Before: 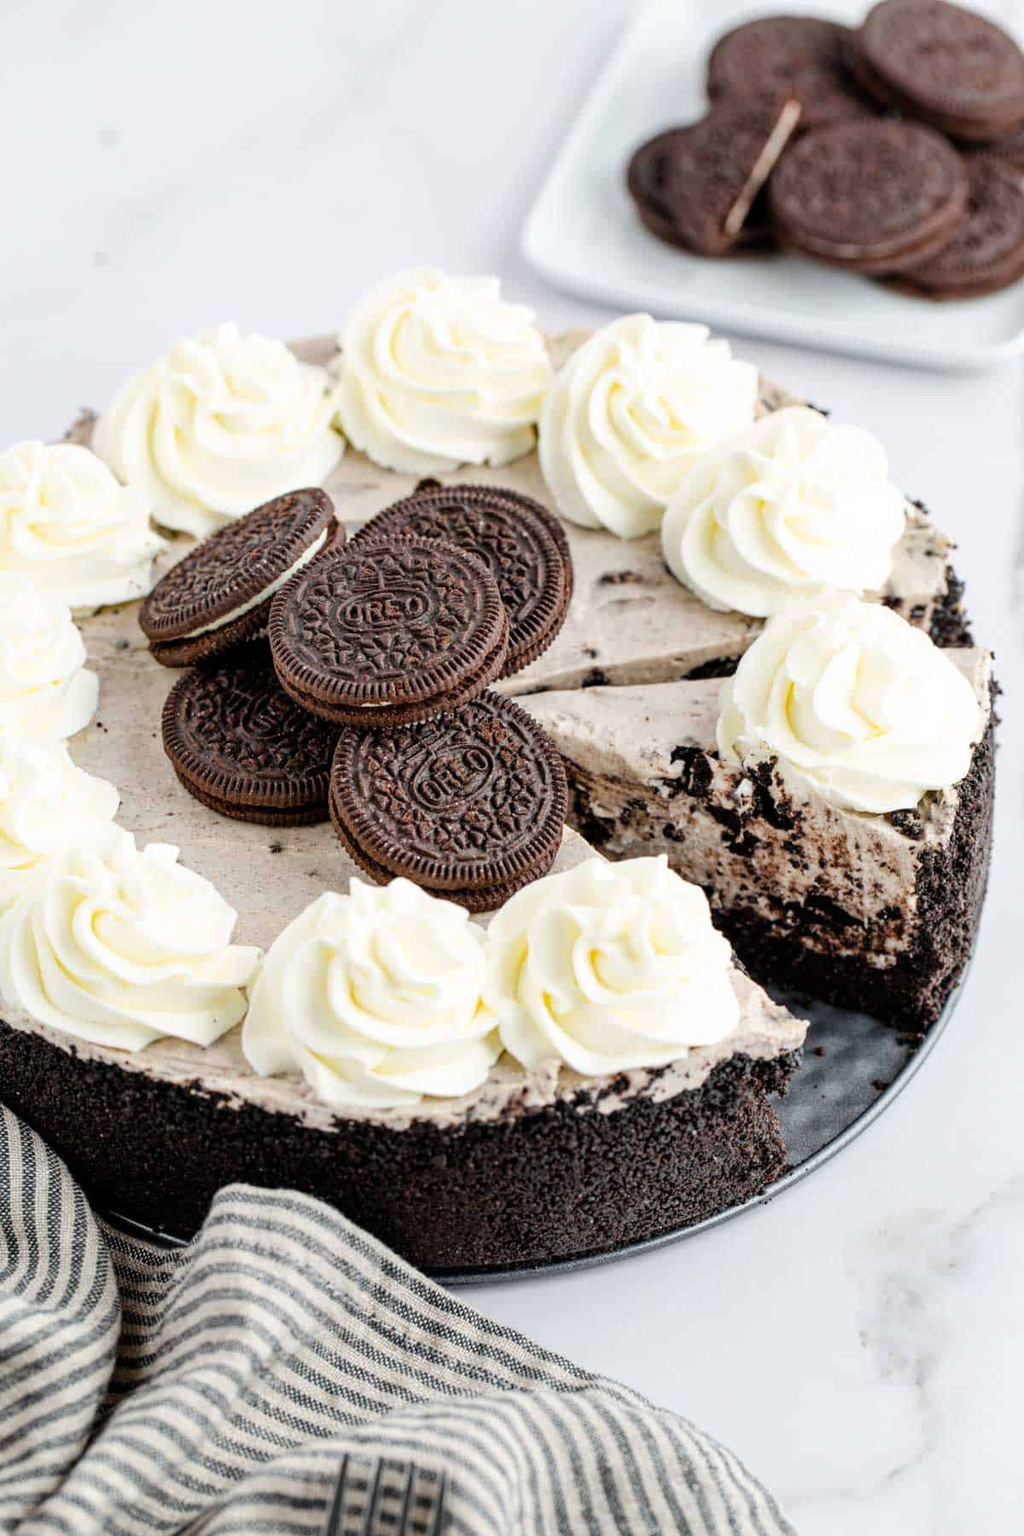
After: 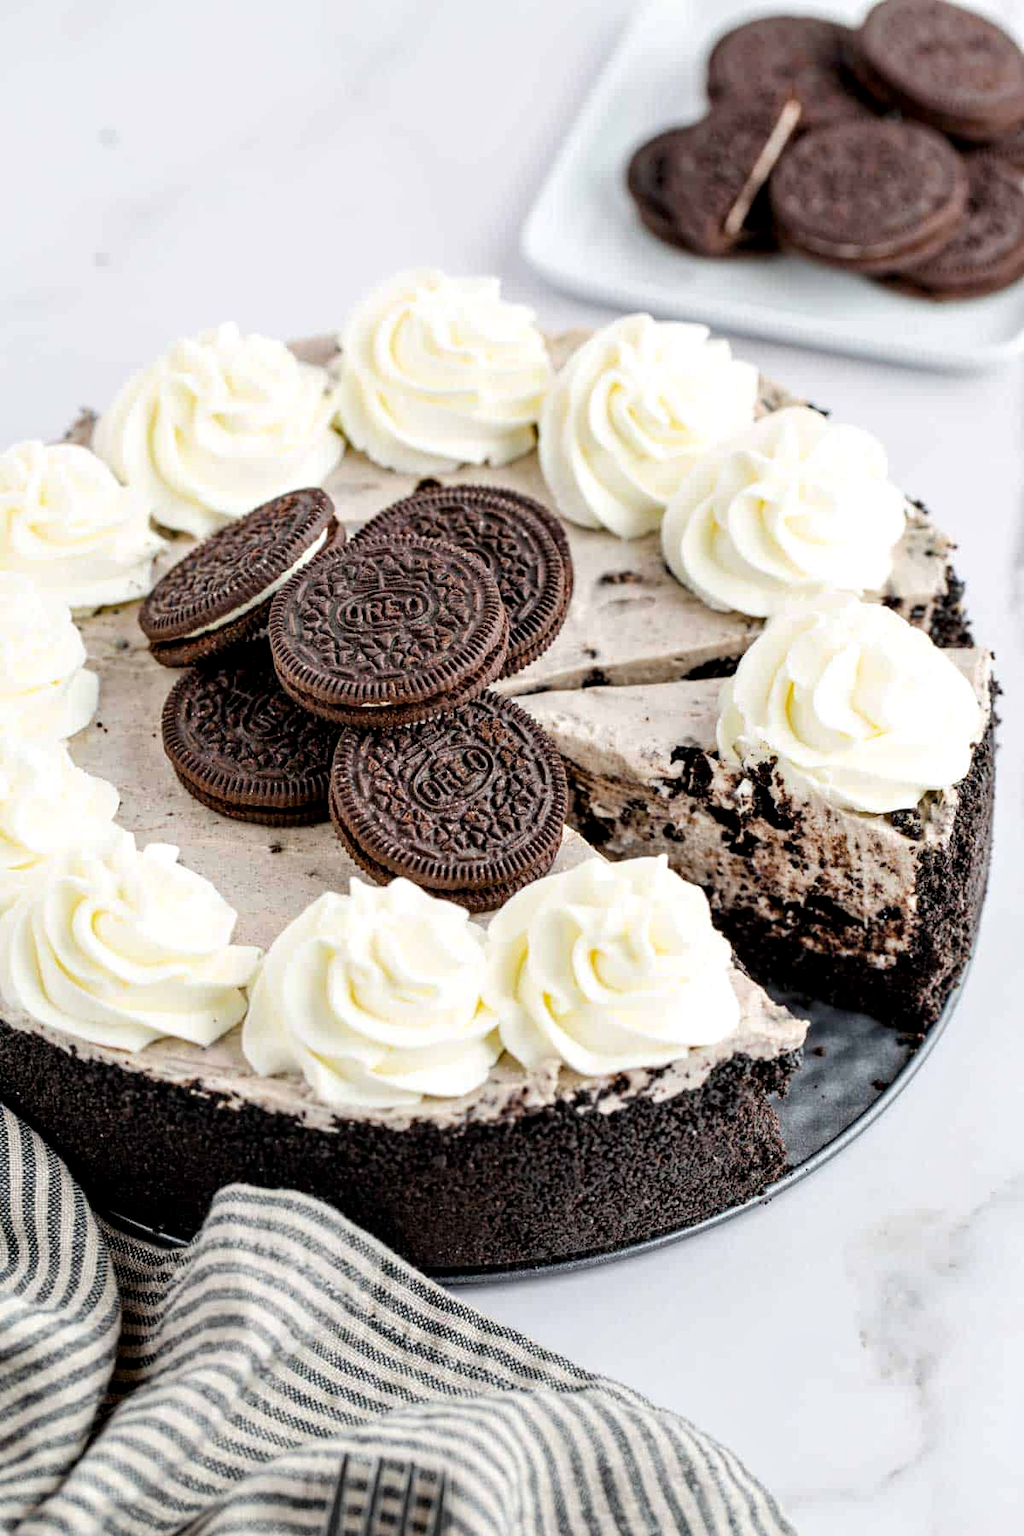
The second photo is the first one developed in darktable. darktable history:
contrast equalizer: octaves 7, y [[0.609, 0.611, 0.615, 0.613, 0.607, 0.603], [0.504, 0.498, 0.496, 0.499, 0.506, 0.516], [0 ×6], [0 ×6], [0 ×6]], mix 0.286
